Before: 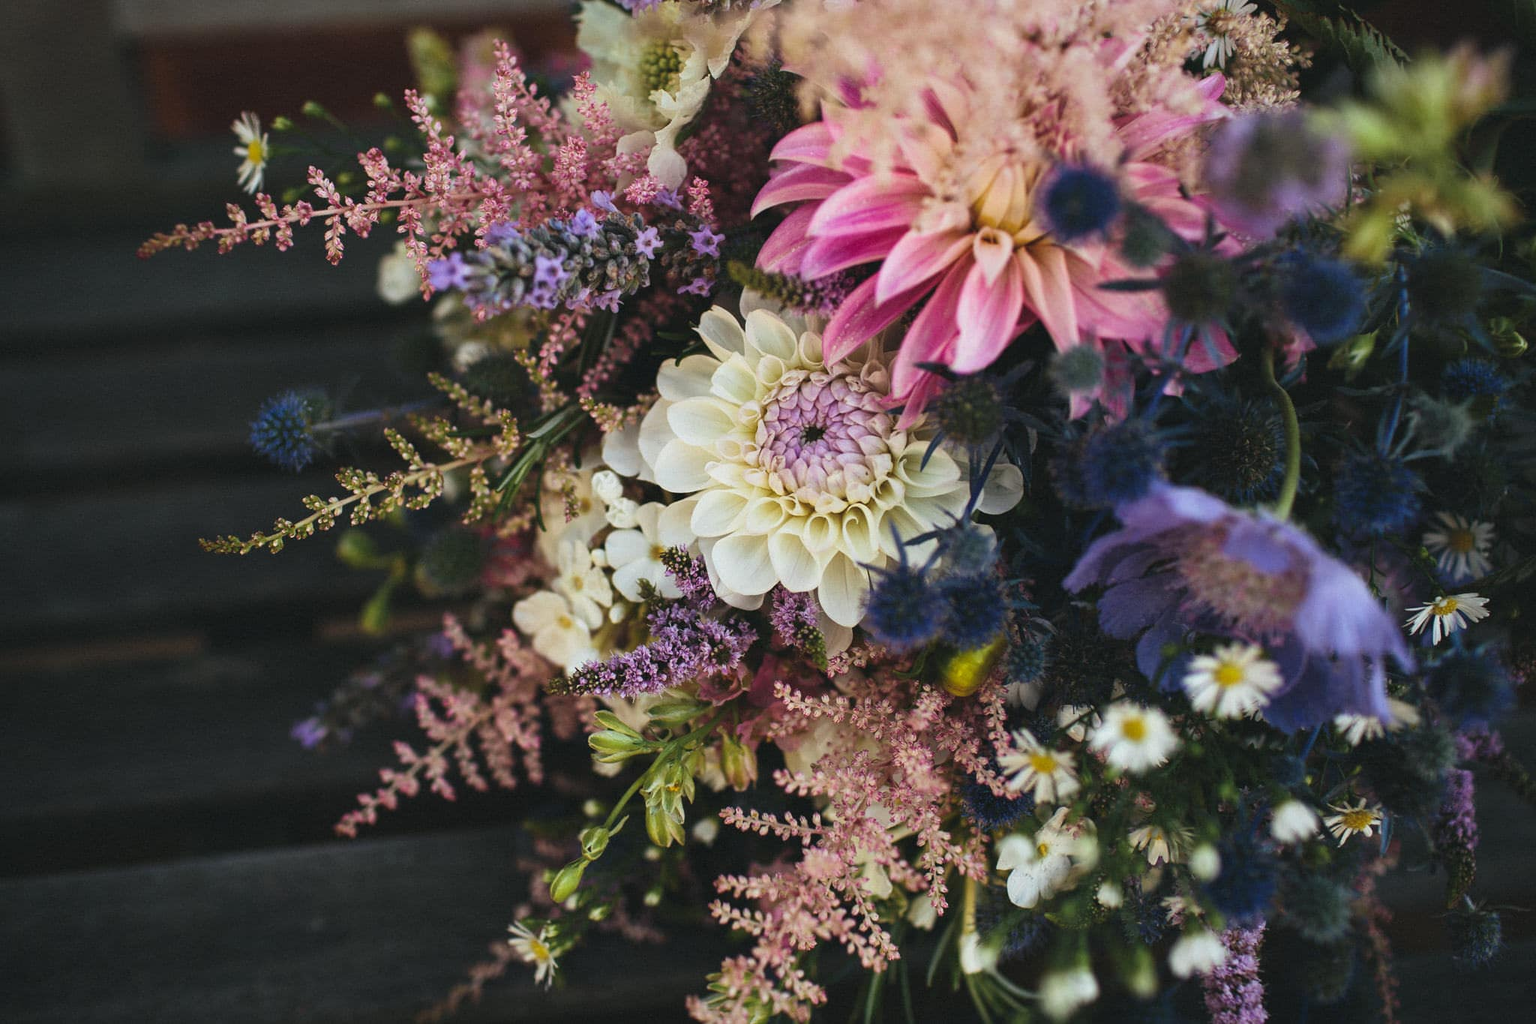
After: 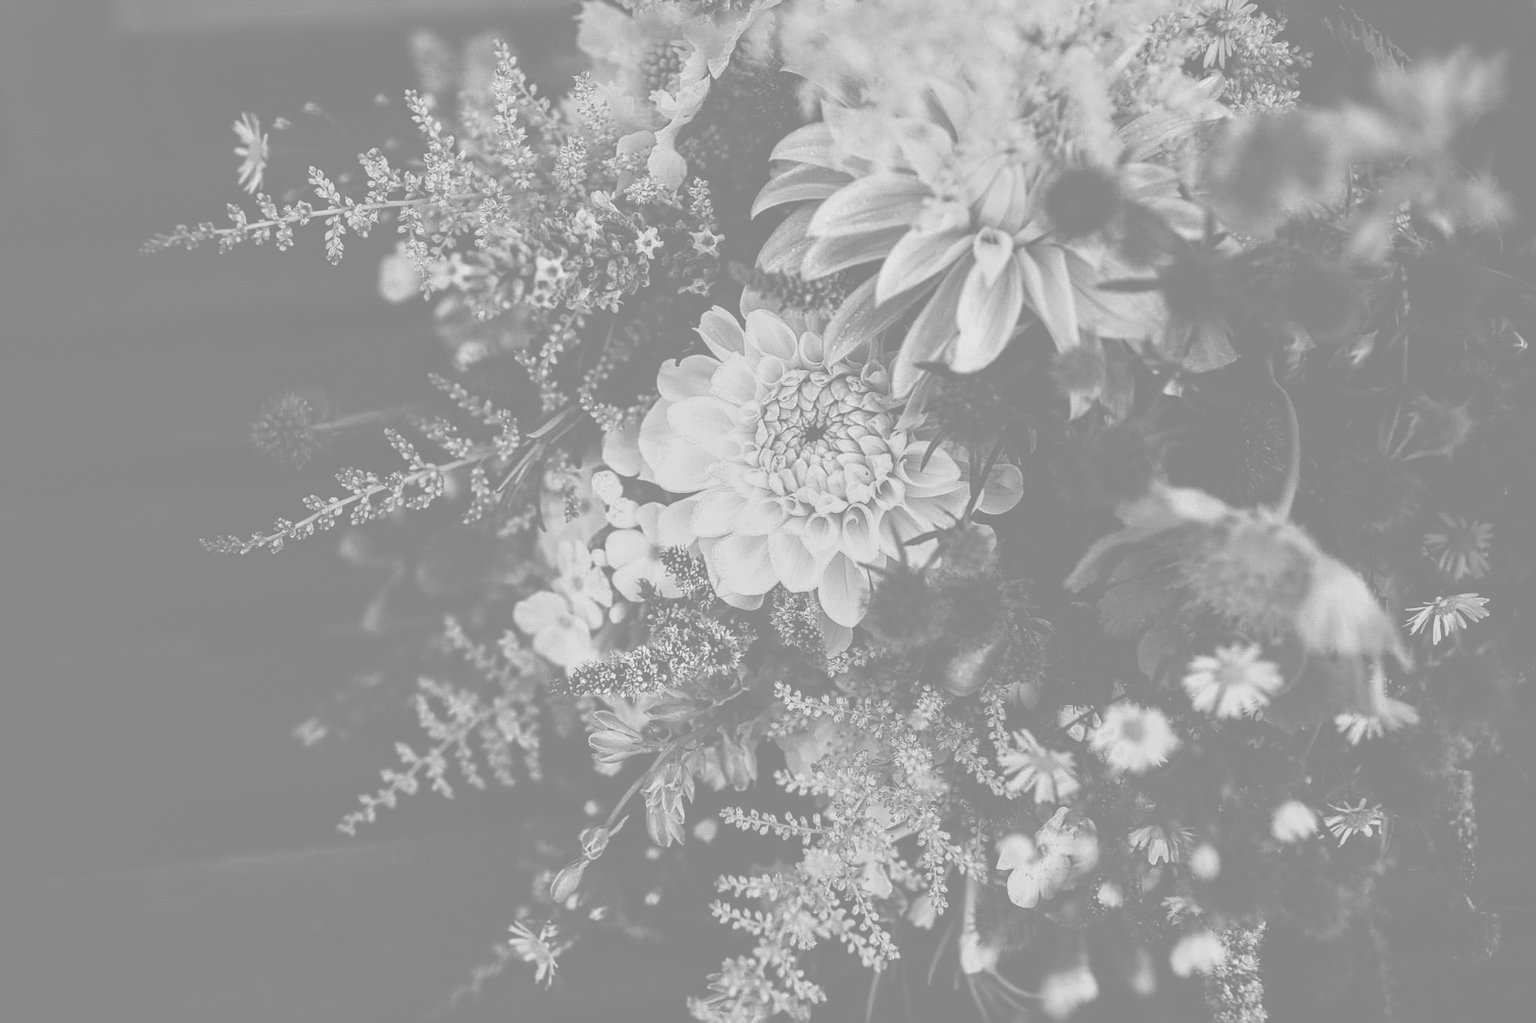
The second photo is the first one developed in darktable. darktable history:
contrast brightness saturation: brightness -0.52
fill light: exposure -0.73 EV, center 0.69, width 2.2
monochrome: on, module defaults
sharpen: on, module defaults
colorize: hue 43.2°, saturation 40%, version 1
color zones: curves: ch0 [(0, 0.613) (0.01, 0.613) (0.245, 0.448) (0.498, 0.529) (0.642, 0.665) (0.879, 0.777) (0.99, 0.613)]; ch1 [(0, 0.272) (0.219, 0.127) (0.724, 0.346)]
filmic rgb: black relative exposure -7.65 EV, white relative exposure 4.56 EV, hardness 3.61
local contrast: detail 130%
